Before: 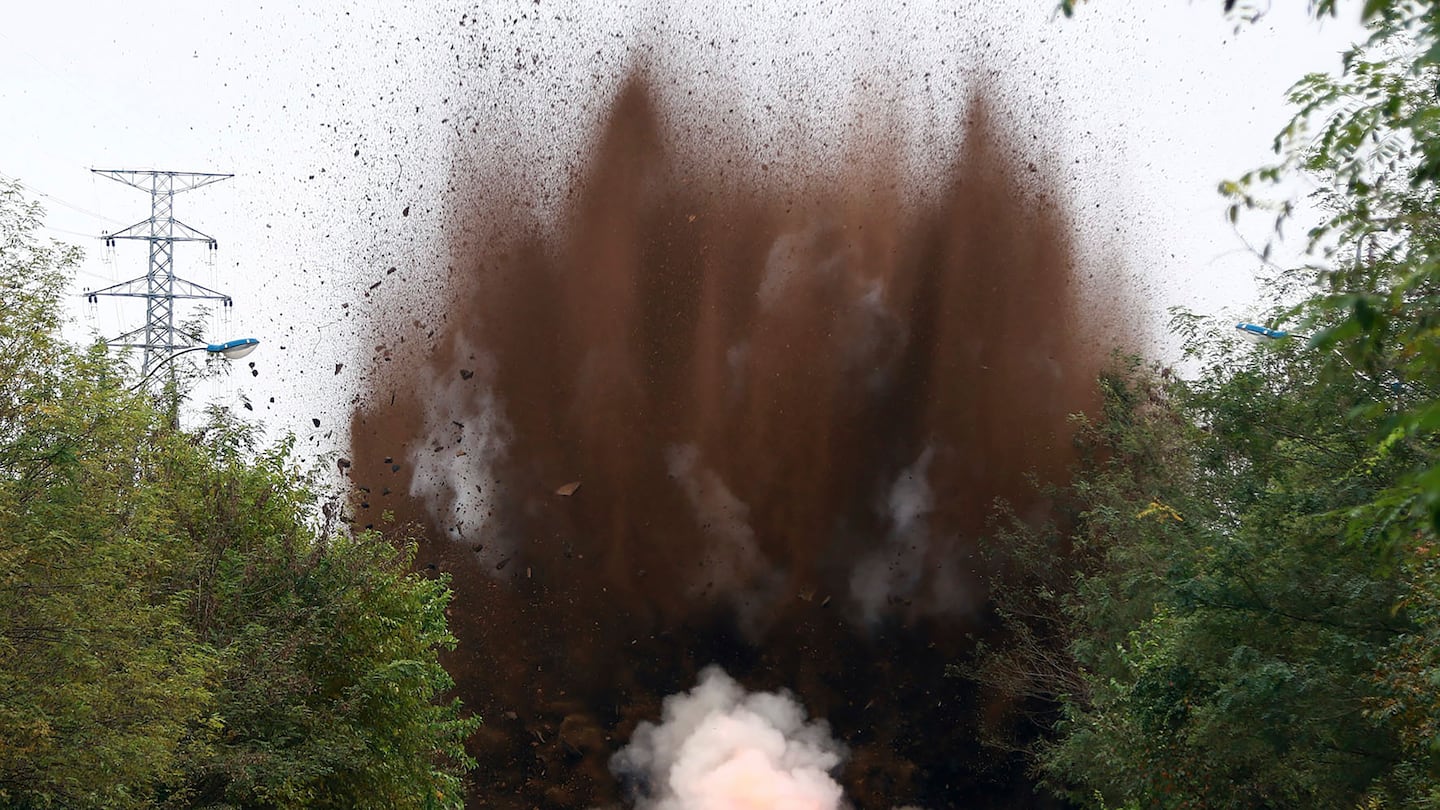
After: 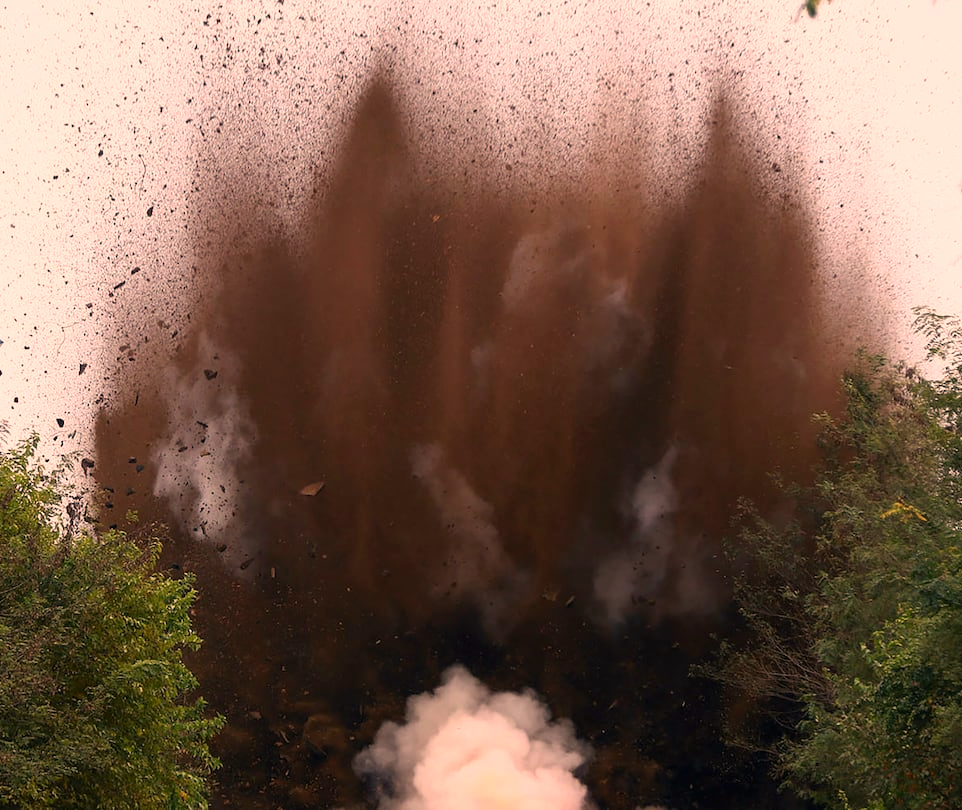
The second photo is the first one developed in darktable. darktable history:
crop and rotate: left 17.819%, right 15.345%
color correction: highlights a* 20.37, highlights b* 19.65
